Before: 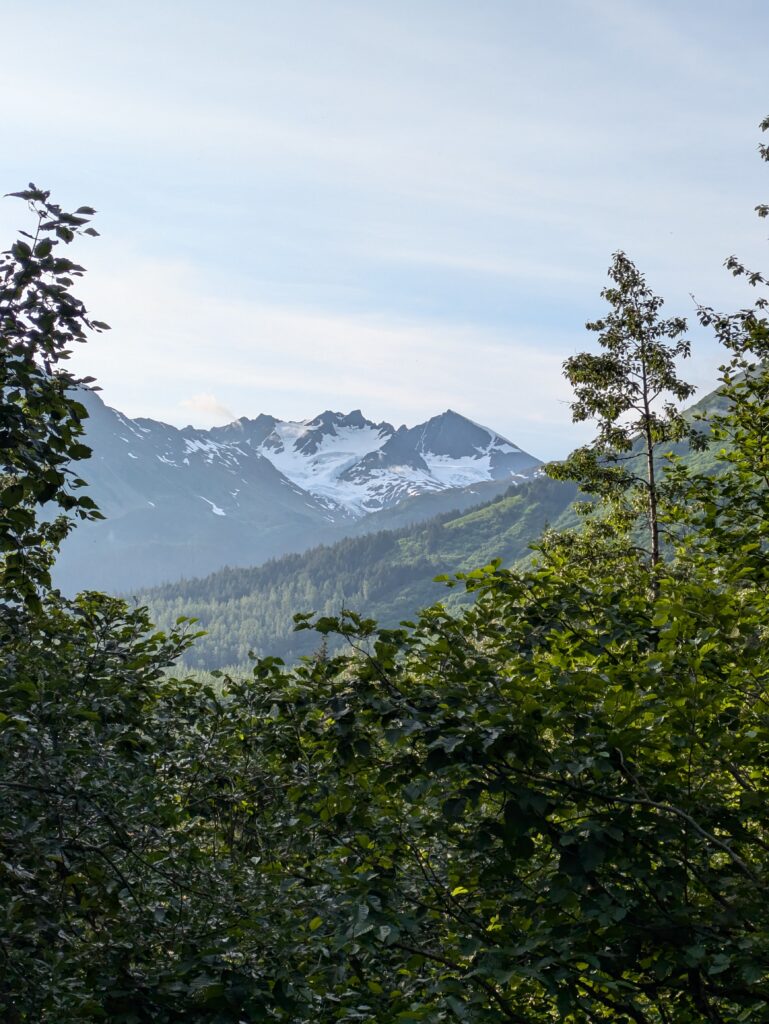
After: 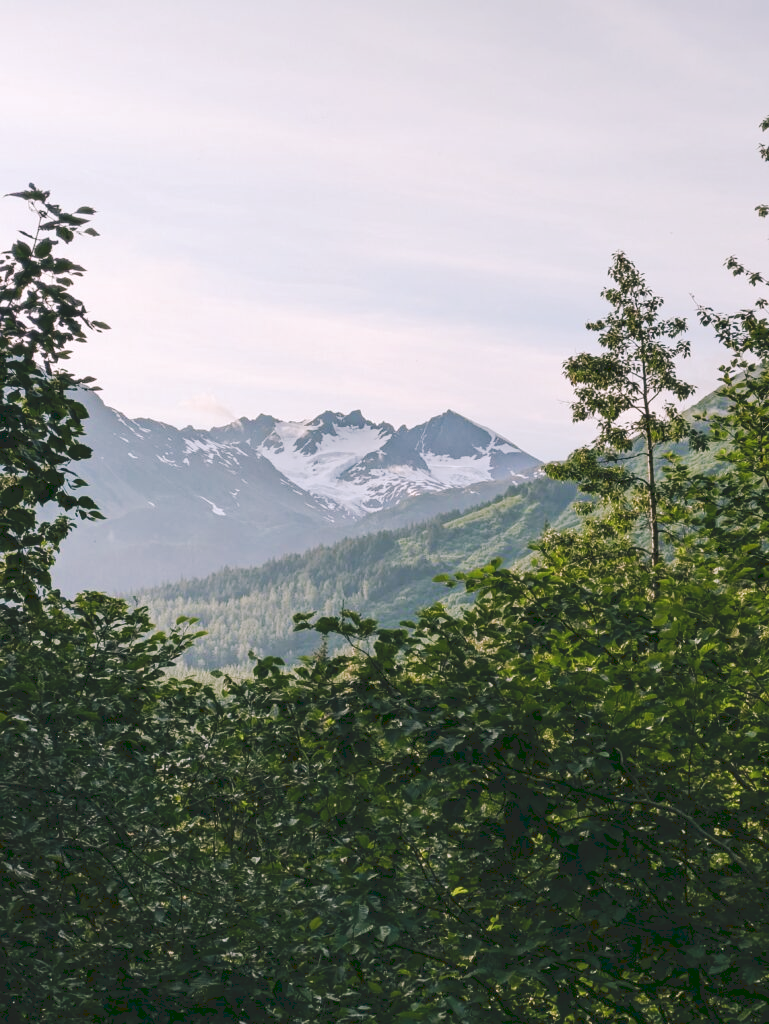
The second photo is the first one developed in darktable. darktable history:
tone curve: curves: ch0 [(0, 0) (0.003, 0.126) (0.011, 0.129) (0.025, 0.129) (0.044, 0.136) (0.069, 0.145) (0.1, 0.162) (0.136, 0.182) (0.177, 0.211) (0.224, 0.254) (0.277, 0.307) (0.335, 0.366) (0.399, 0.441) (0.468, 0.533) (0.543, 0.624) (0.623, 0.702) (0.709, 0.774) (0.801, 0.835) (0.898, 0.904) (1, 1)], preserve colors none
color look up table: target L [91.26, 92.34, 84.48, 85.46, 76.83, 64.85, 66.97, 54.17, 46.74, 48.41, 55.26, 32.84, 26.12, 4.418, 200.93, 92.95, 77.89, 72.33, 69.69, 65.86, 53.72, 53.94, 47.39, 37.9, 34.27, 31.02, 31.87, 8.016, 85.99, 78.96, 73.82, 71.13, 62.94, 59.4, 70.33, 57.27, 51.66, 54.18, 50.19, 44.77, 41.14, 36.1, 18.96, 16.13, 92.71, 83.07, 67.21, 54.19, 38.71], target a [-15.92, -1.661, -22.53, -10.86, -36.78, -45.92, -16.22, -21.7, -35.4, -17.65, -30.93, -11.12, -26.45, -13.67, 0, 6.966, 13.91, 24.19, 49.12, 44.66, 69.66, 40.94, 70.36, 25.01, 52.42, 4.555, 53.85, 16.25, 26.6, 17.98, 32.76, 29.66, 68.69, 3.934, 59.41, 11.07, 57.32, 74.33, 76.52, 9.316, 49.24, 34.16, 10.64, 22.57, -26.74, -18.59, -28.39, -5.716, -26.75], target b [50.08, 34.66, 31.41, 4.263, 17.53, 39.16, 23, 45.28, 34.96, 20.04, 11.2, 40.92, 23.16, 6.967, -0.001, 6.762, 67.86, 31.99, 16.35, 71.15, 34.01, 56.15, 66.78, 31.5, 52.05, 10.51, 11.72, 13, -10.84, -23.19, -30.46, 5.58, -14.31, 5.376, -36.51, -58.03, 0.284, -27.08, 8.852, -16.85, -51.51, -14.05, -26.18, -40.62, -6.109, -15.57, -7.317, -30.98, -0.606], num patches 49
